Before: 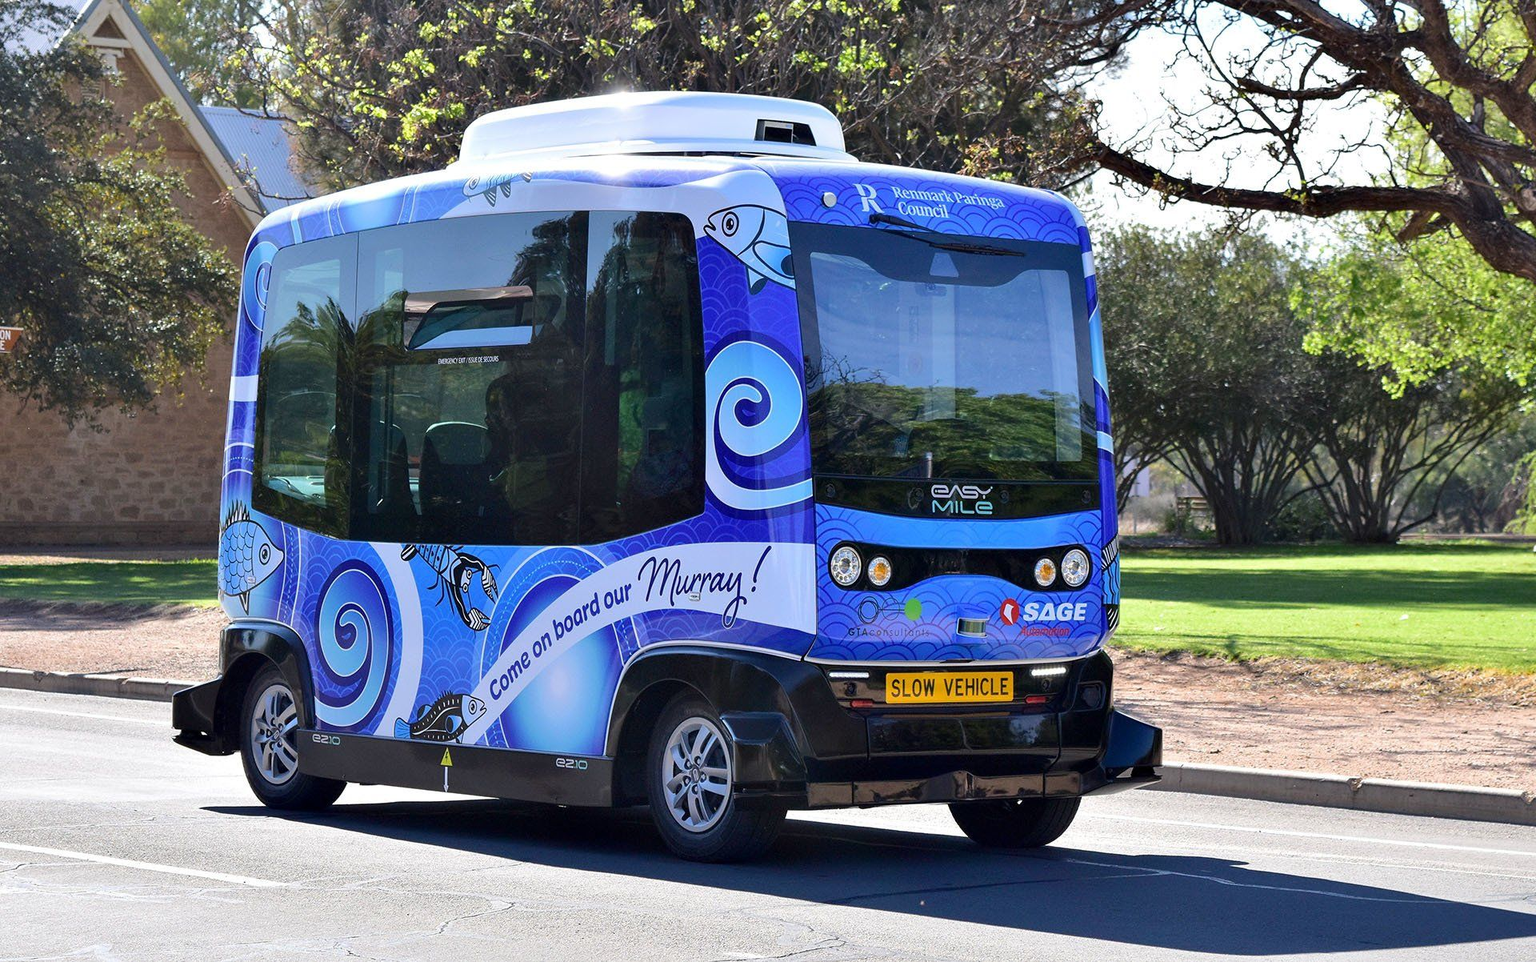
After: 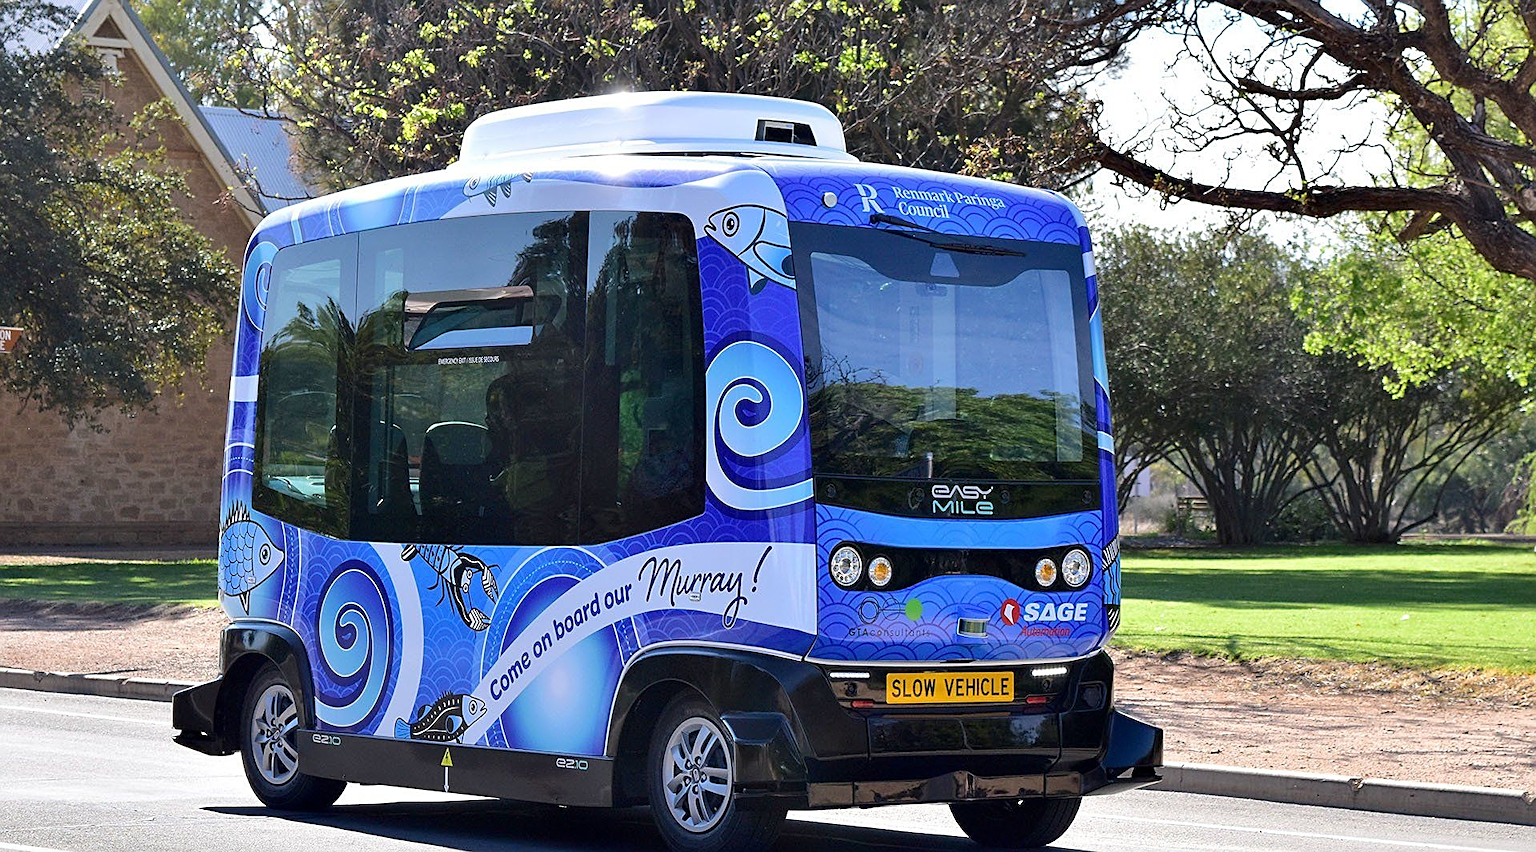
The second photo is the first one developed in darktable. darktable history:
crop and rotate: top 0%, bottom 11.364%
sharpen: on, module defaults
